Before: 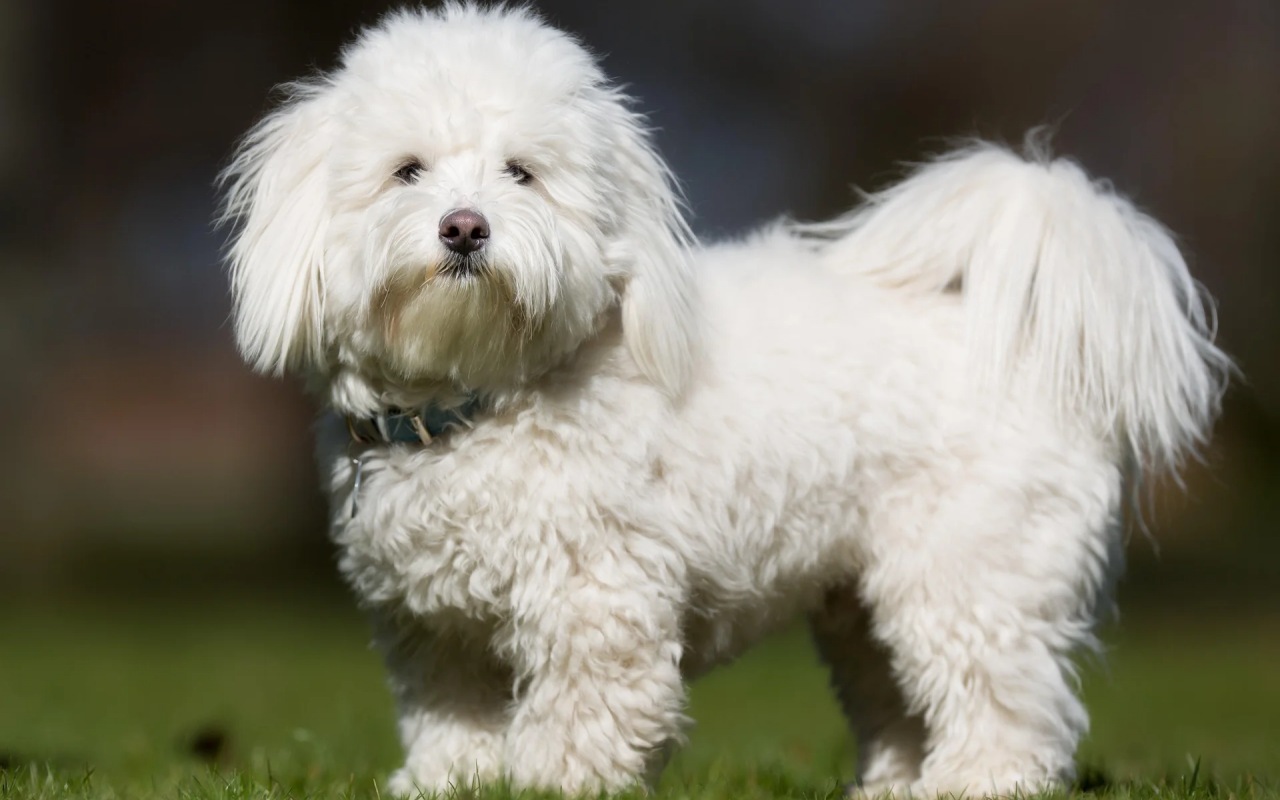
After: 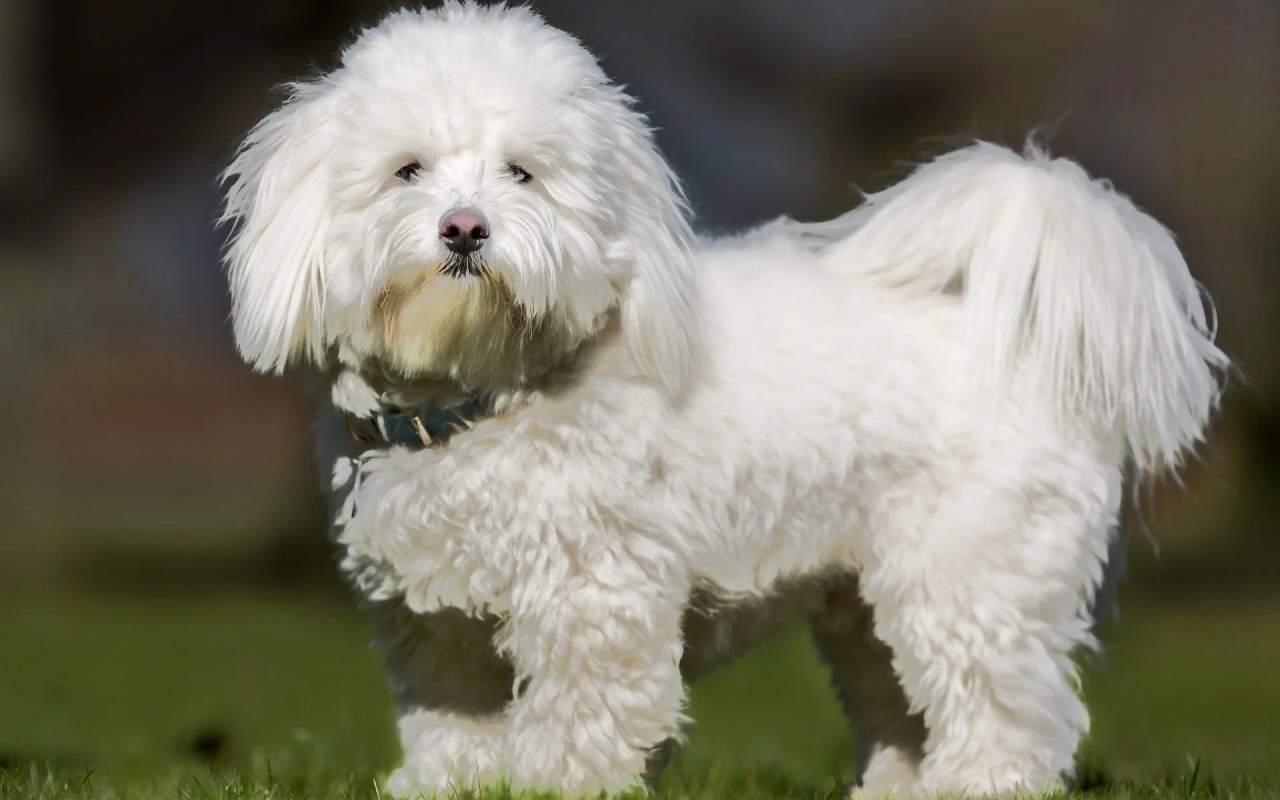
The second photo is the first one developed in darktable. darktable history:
tone equalizer: -7 EV -0.652 EV, -6 EV 0.969 EV, -5 EV -0.456 EV, -4 EV 0.432 EV, -3 EV 0.431 EV, -2 EV 0.148 EV, -1 EV -0.169 EV, +0 EV -0.393 EV, edges refinement/feathering 500, mask exposure compensation -1.57 EV, preserve details guided filter
